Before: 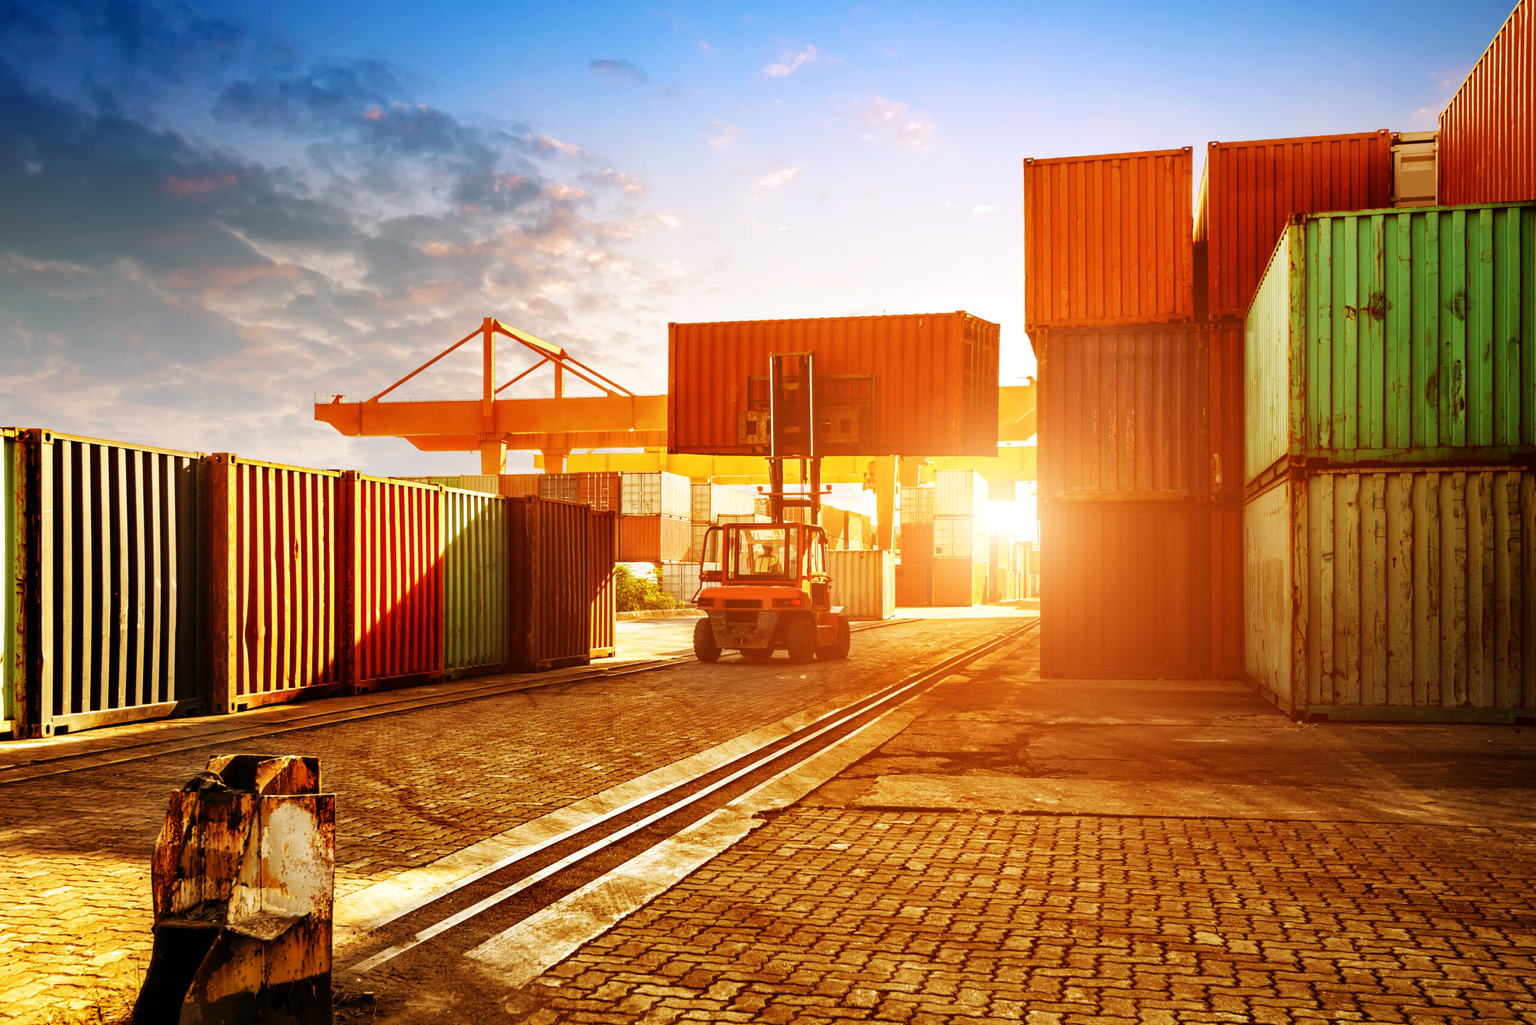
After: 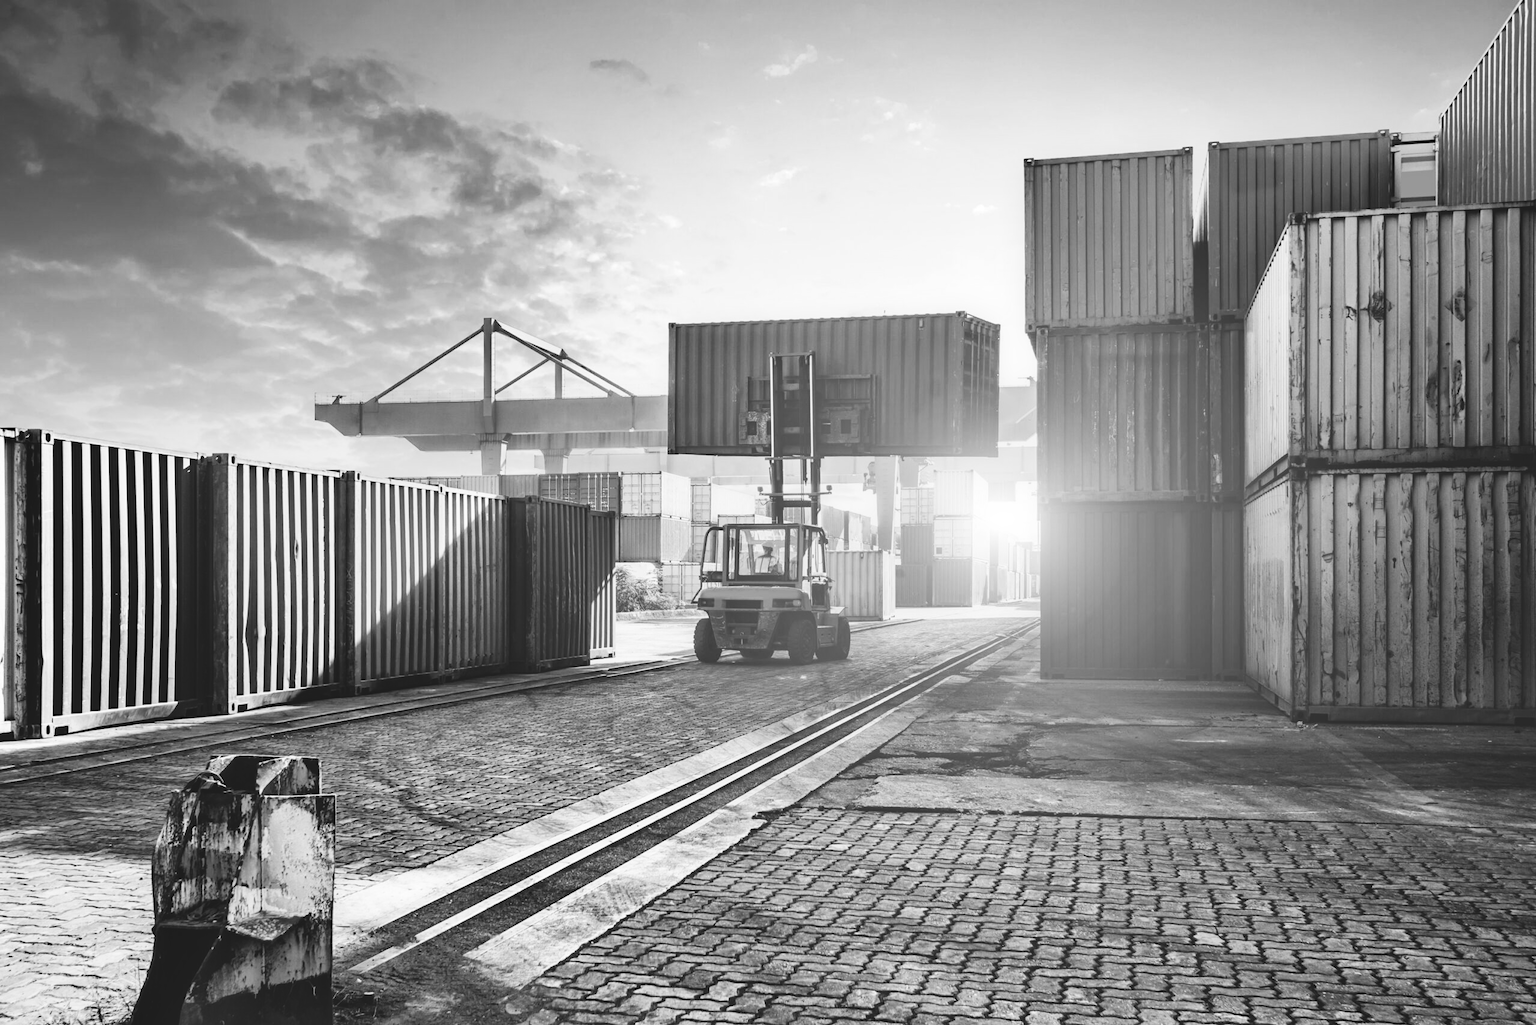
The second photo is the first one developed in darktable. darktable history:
tone curve: curves: ch0 [(0, 0.11) (0.181, 0.223) (0.405, 0.46) (0.456, 0.528) (0.634, 0.728) (0.877, 0.89) (0.984, 0.935)]; ch1 [(0, 0.052) (0.443, 0.43) (0.492, 0.485) (0.566, 0.579) (0.595, 0.625) (0.608, 0.654) (0.65, 0.708) (1, 0.961)]; ch2 [(0, 0) (0.33, 0.301) (0.421, 0.443) (0.447, 0.489) (0.495, 0.492) (0.537, 0.57) (0.586, 0.591) (0.663, 0.686) (1, 1)], color space Lab, independent channels, preserve colors none
shadows and highlights: shadows 53, soften with gaussian
monochrome: on, module defaults
levels: mode automatic, gray 50.8%
